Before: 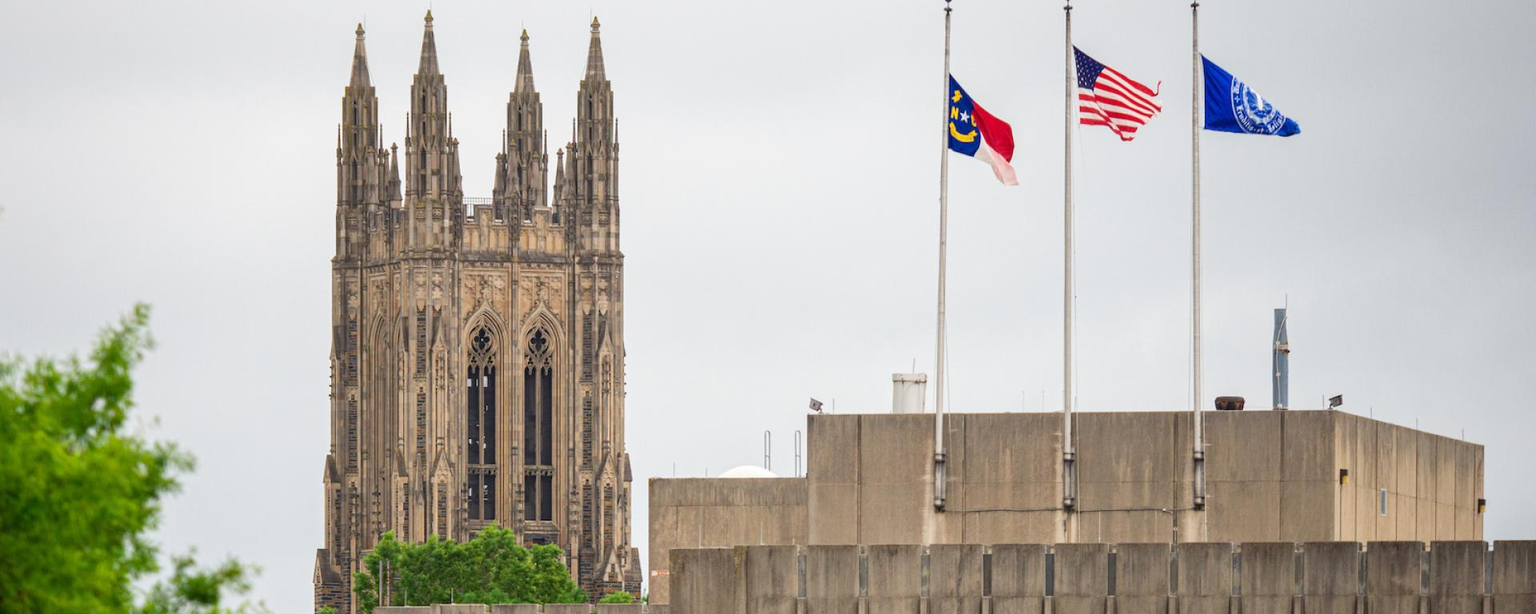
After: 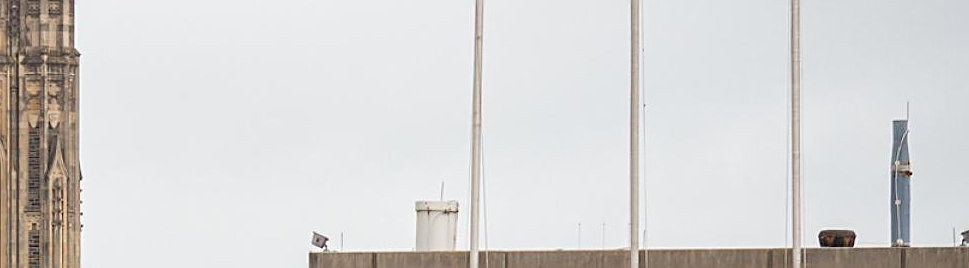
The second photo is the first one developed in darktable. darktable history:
sharpen: on, module defaults
crop: left 36.51%, top 34.651%, right 12.978%, bottom 30.326%
